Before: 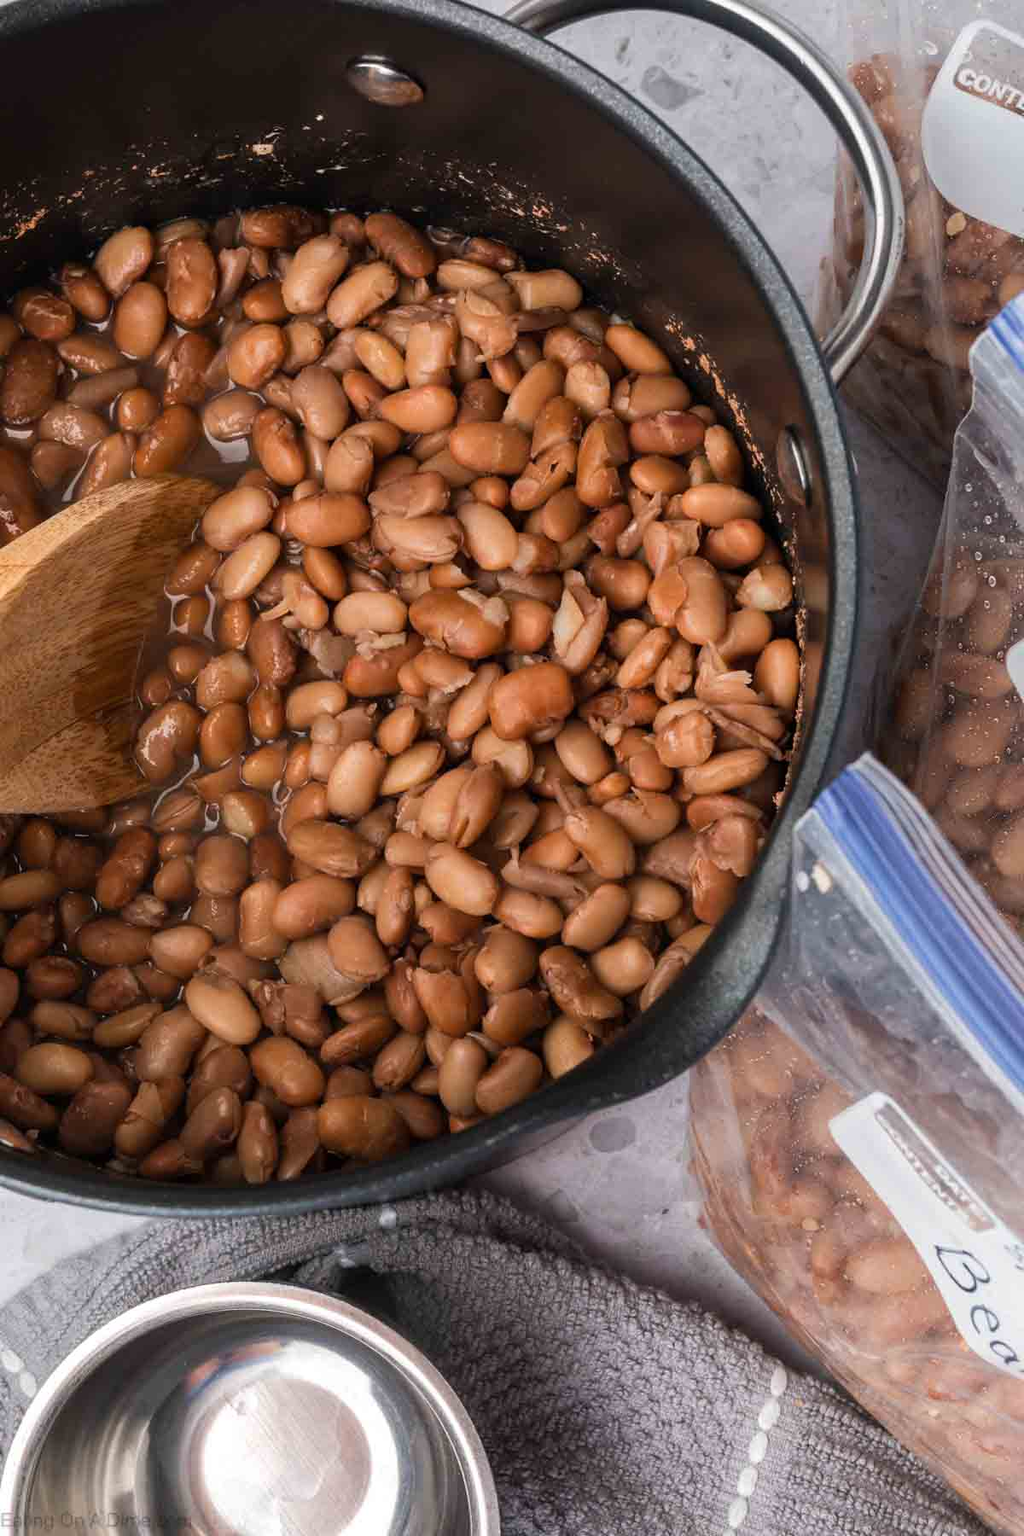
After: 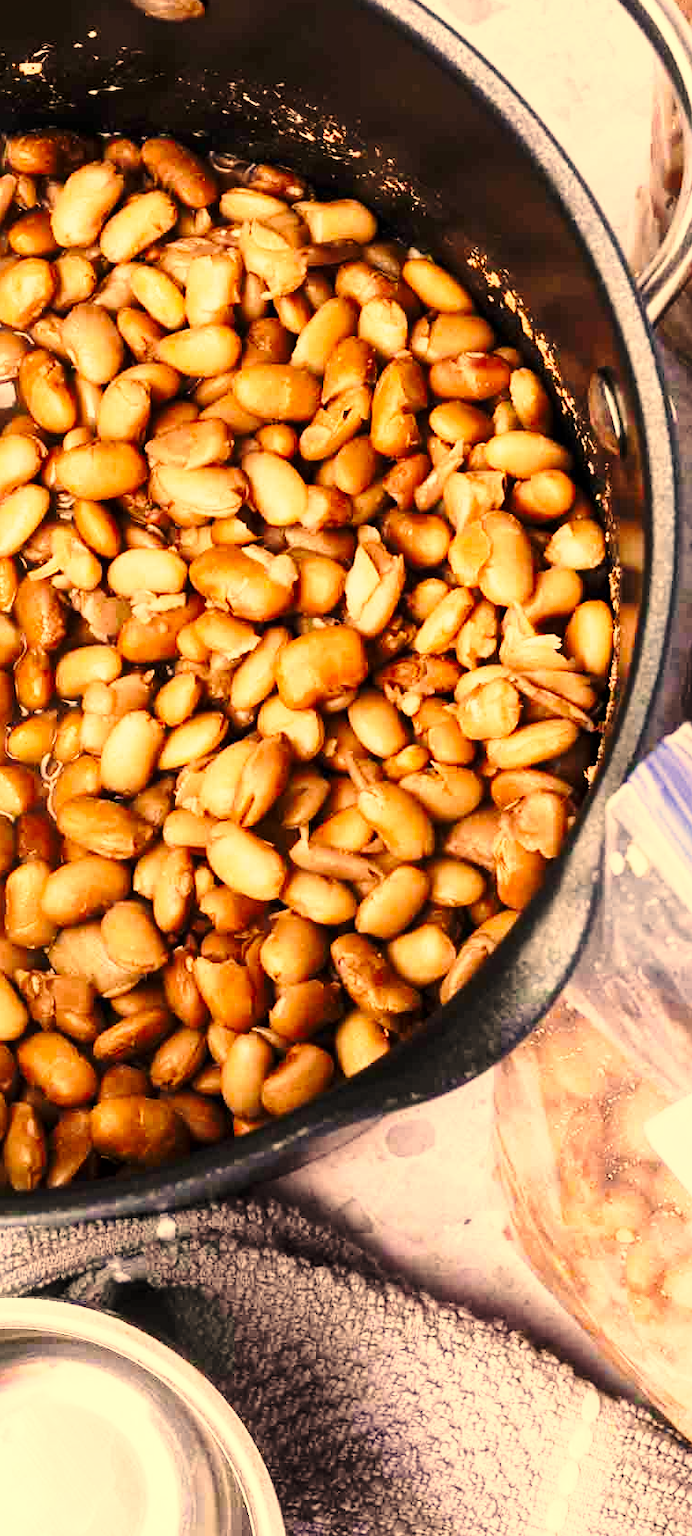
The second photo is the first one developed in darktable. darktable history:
crop and rotate: left 22.918%, top 5.629%, right 14.711%, bottom 2.247%
tone curve: curves: ch0 [(0, 0) (0.003, 0.003) (0.011, 0.011) (0.025, 0.024) (0.044, 0.044) (0.069, 0.068) (0.1, 0.098) (0.136, 0.133) (0.177, 0.174) (0.224, 0.22) (0.277, 0.272) (0.335, 0.329) (0.399, 0.392) (0.468, 0.46) (0.543, 0.546) (0.623, 0.626) (0.709, 0.711) (0.801, 0.802) (0.898, 0.898) (1, 1)], preserve colors none
exposure: black level correction 0.001, exposure 0.5 EV, compensate exposure bias true, compensate highlight preservation false
tone equalizer: -8 EV -0.417 EV, -7 EV -0.389 EV, -6 EV -0.333 EV, -5 EV -0.222 EV, -3 EV 0.222 EV, -2 EV 0.333 EV, -1 EV 0.389 EV, +0 EV 0.417 EV, edges refinement/feathering 500, mask exposure compensation -1.57 EV, preserve details no
local contrast: mode bilateral grid, contrast 10, coarseness 25, detail 115%, midtone range 0.2
color correction: highlights a* 15, highlights b* 31.55
base curve: curves: ch0 [(0, 0) (0.036, 0.037) (0.121, 0.228) (0.46, 0.76) (0.859, 0.983) (1, 1)], preserve colors none
